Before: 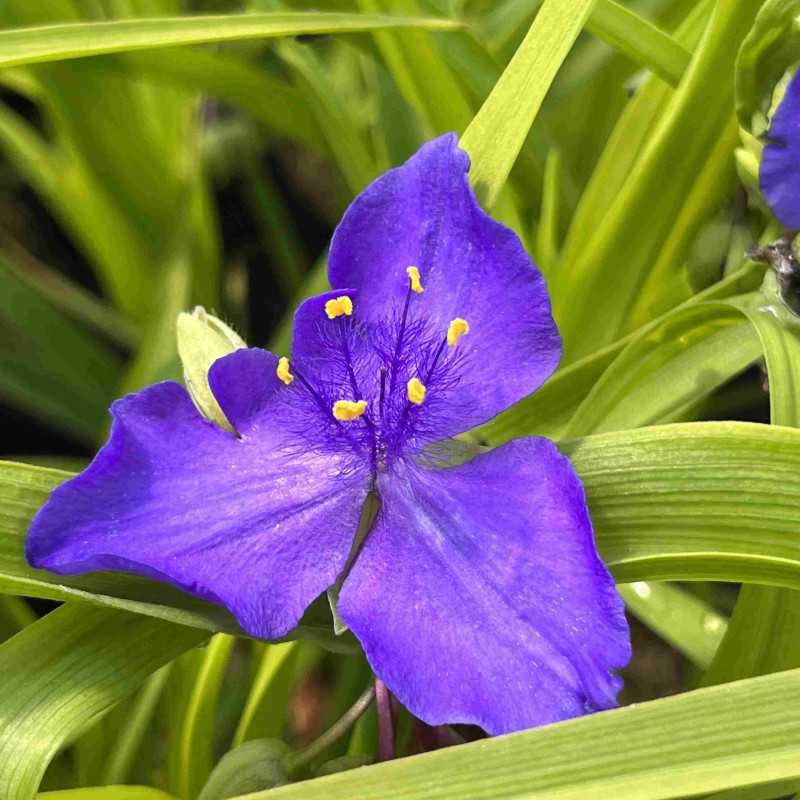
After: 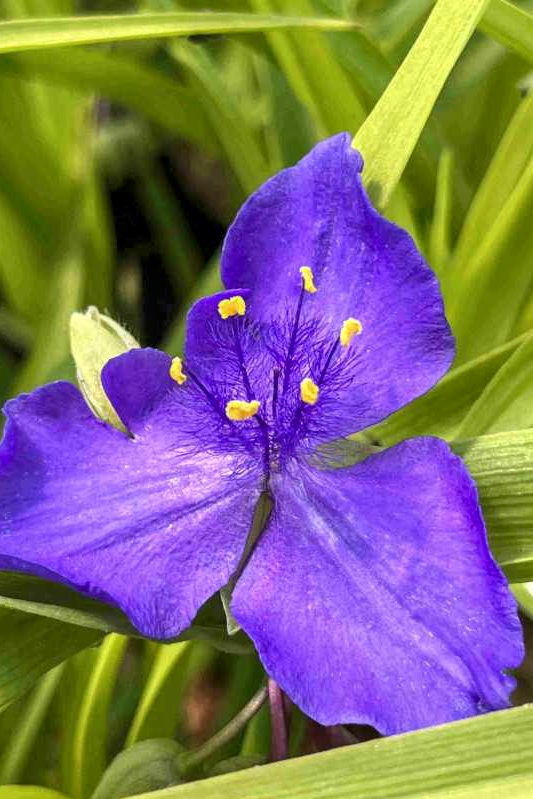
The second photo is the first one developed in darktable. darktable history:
crop and rotate: left 13.537%, right 19.796%
local contrast: on, module defaults
